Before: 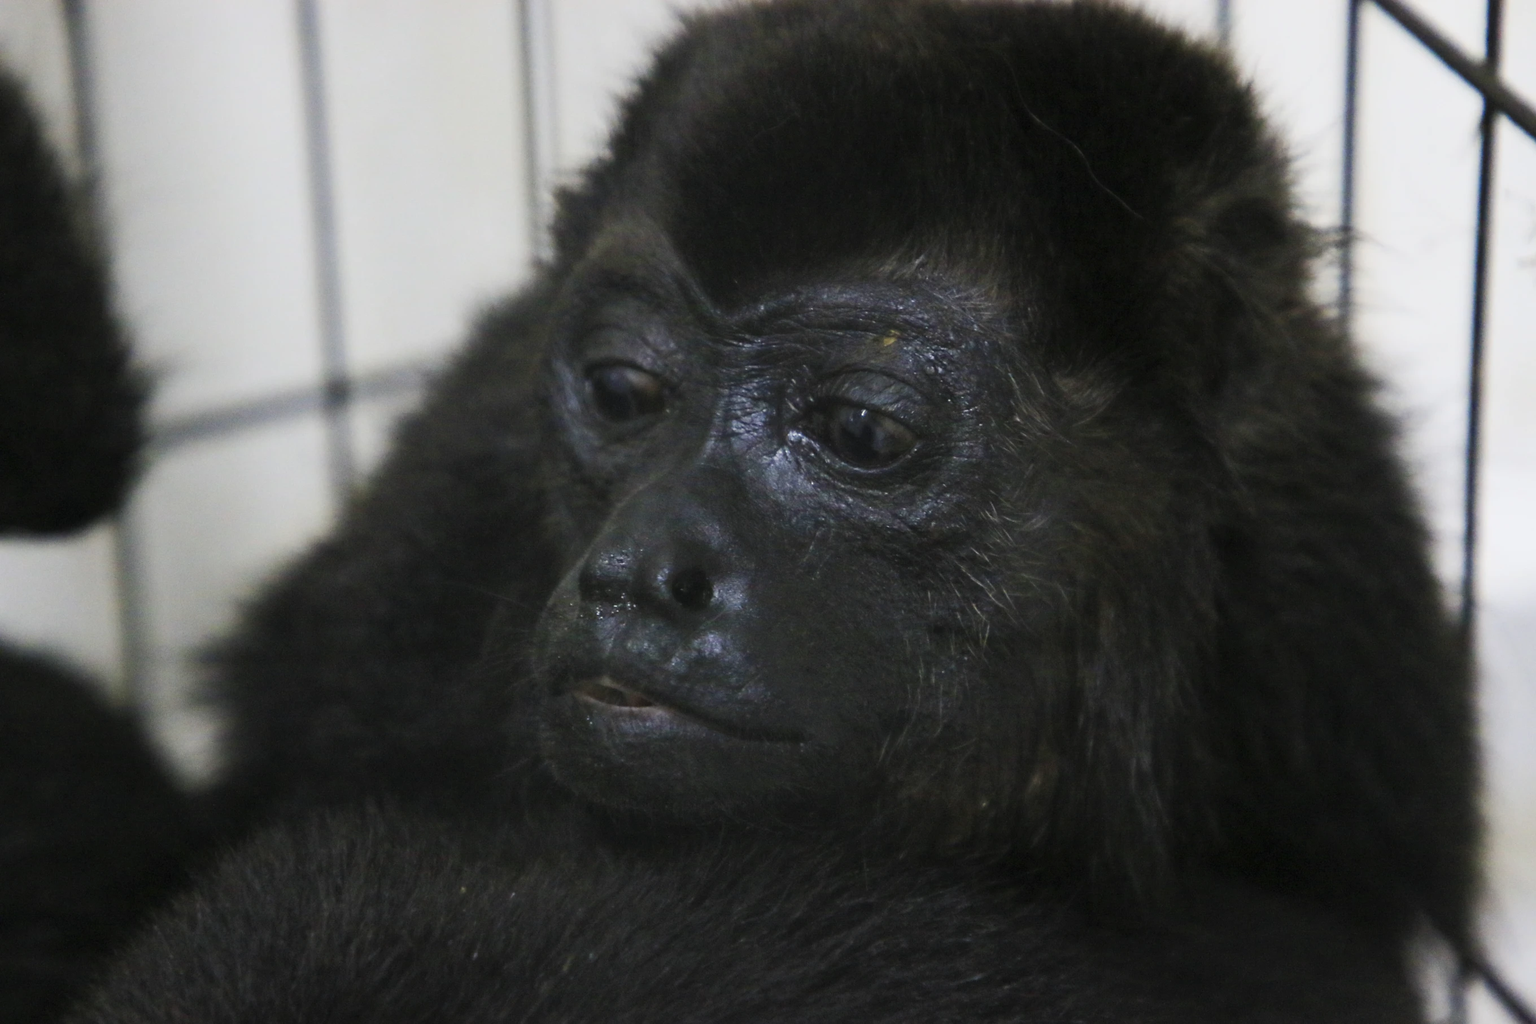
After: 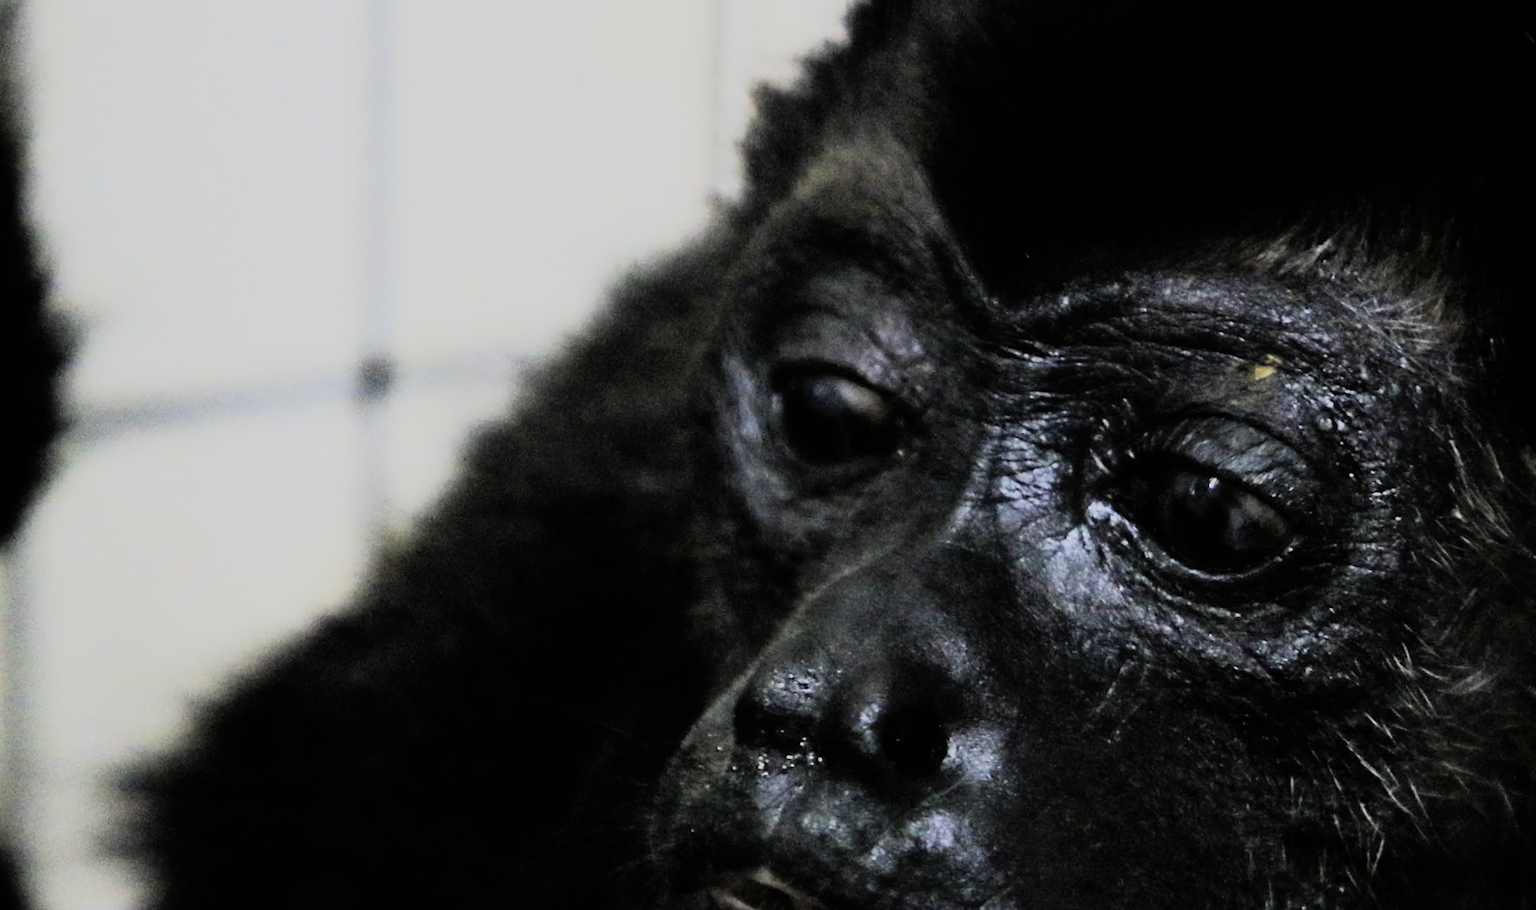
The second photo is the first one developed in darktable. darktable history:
filmic rgb: black relative exposure -7.65 EV, white relative exposure 4.56 EV, hardness 3.61
crop and rotate: angle -4.99°, left 2.122%, top 6.945%, right 27.566%, bottom 30.519%
rgb curve: curves: ch0 [(0, 0) (0.21, 0.15) (0.24, 0.21) (0.5, 0.75) (0.75, 0.96) (0.89, 0.99) (1, 1)]; ch1 [(0, 0.02) (0.21, 0.13) (0.25, 0.2) (0.5, 0.67) (0.75, 0.9) (0.89, 0.97) (1, 1)]; ch2 [(0, 0.02) (0.21, 0.13) (0.25, 0.2) (0.5, 0.67) (0.75, 0.9) (0.89, 0.97) (1, 1)], compensate middle gray true
